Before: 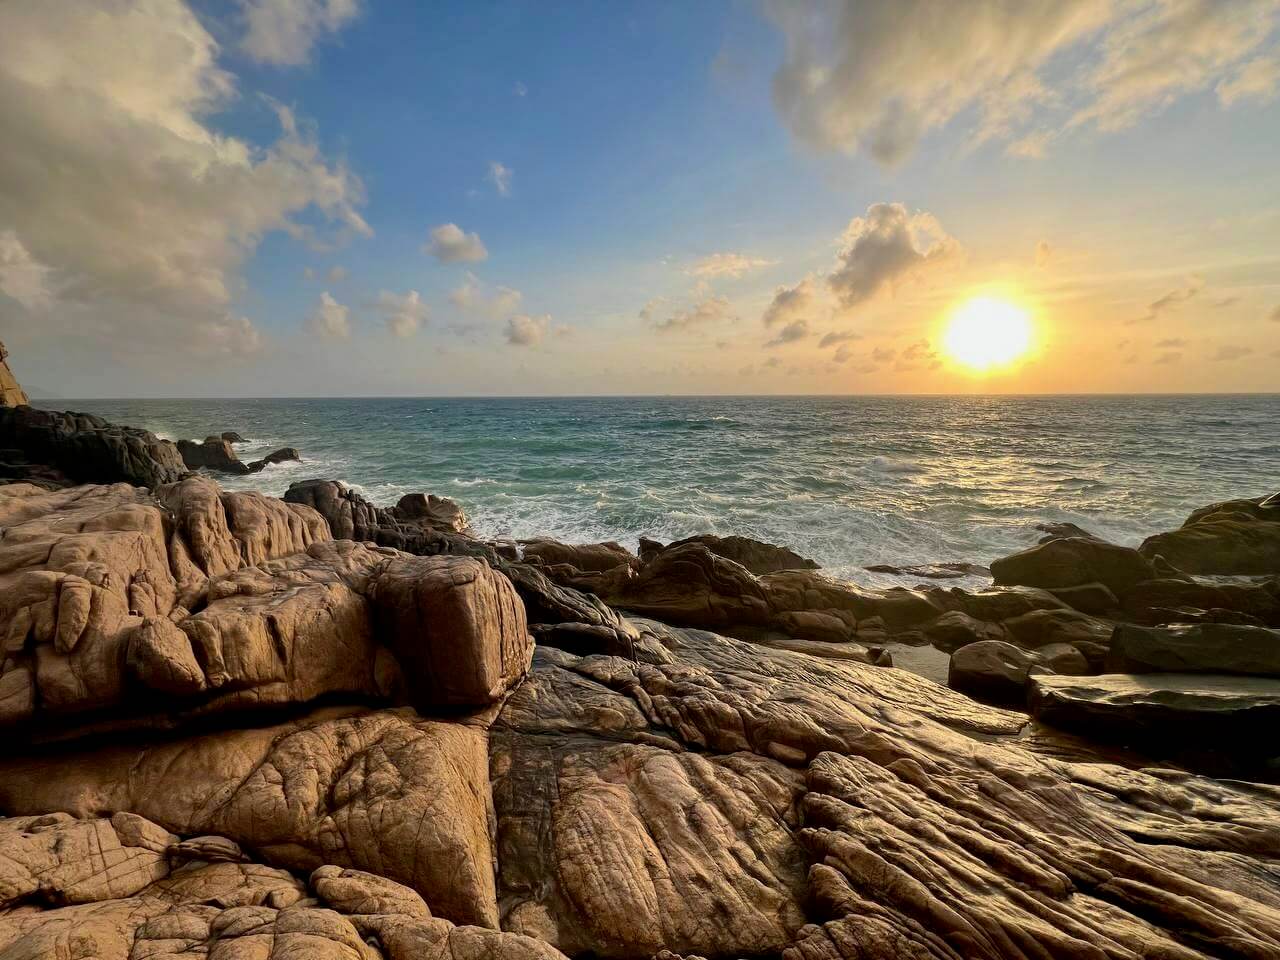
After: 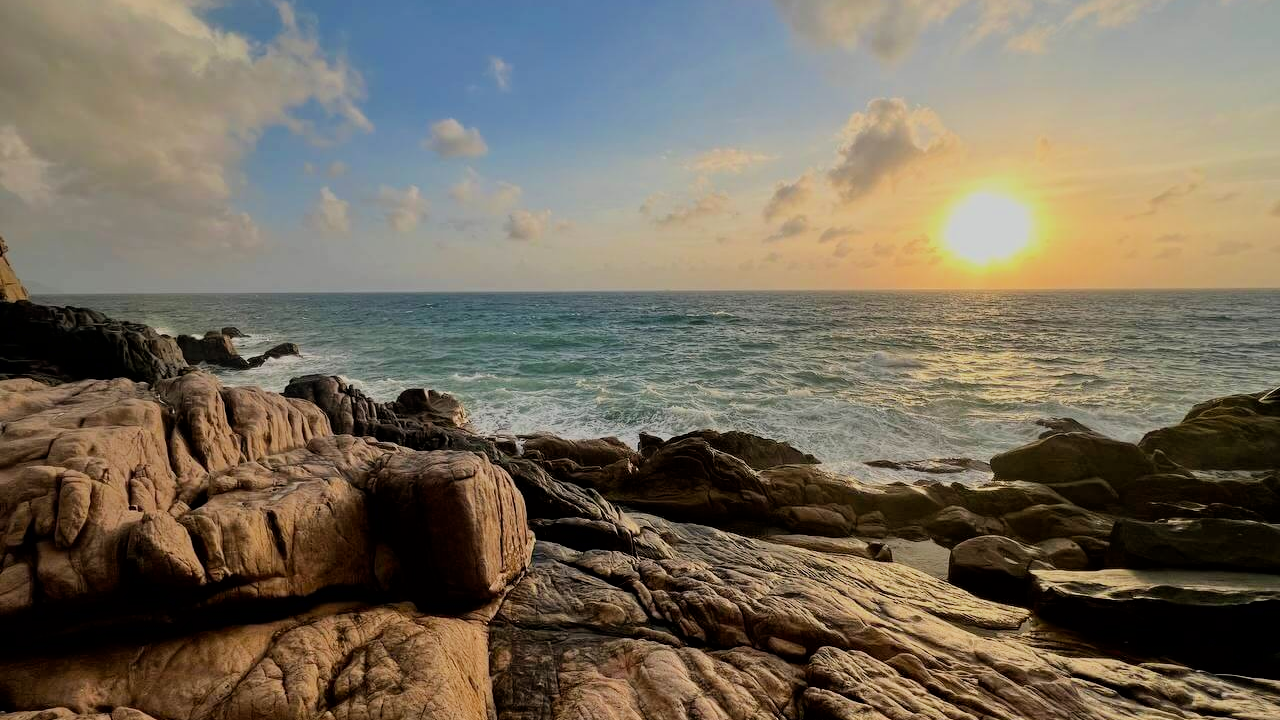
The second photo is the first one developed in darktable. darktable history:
crop: top 11.038%, bottom 13.962%
filmic rgb: black relative exposure -7.65 EV, white relative exposure 4.56 EV, hardness 3.61, color science v6 (2022)
